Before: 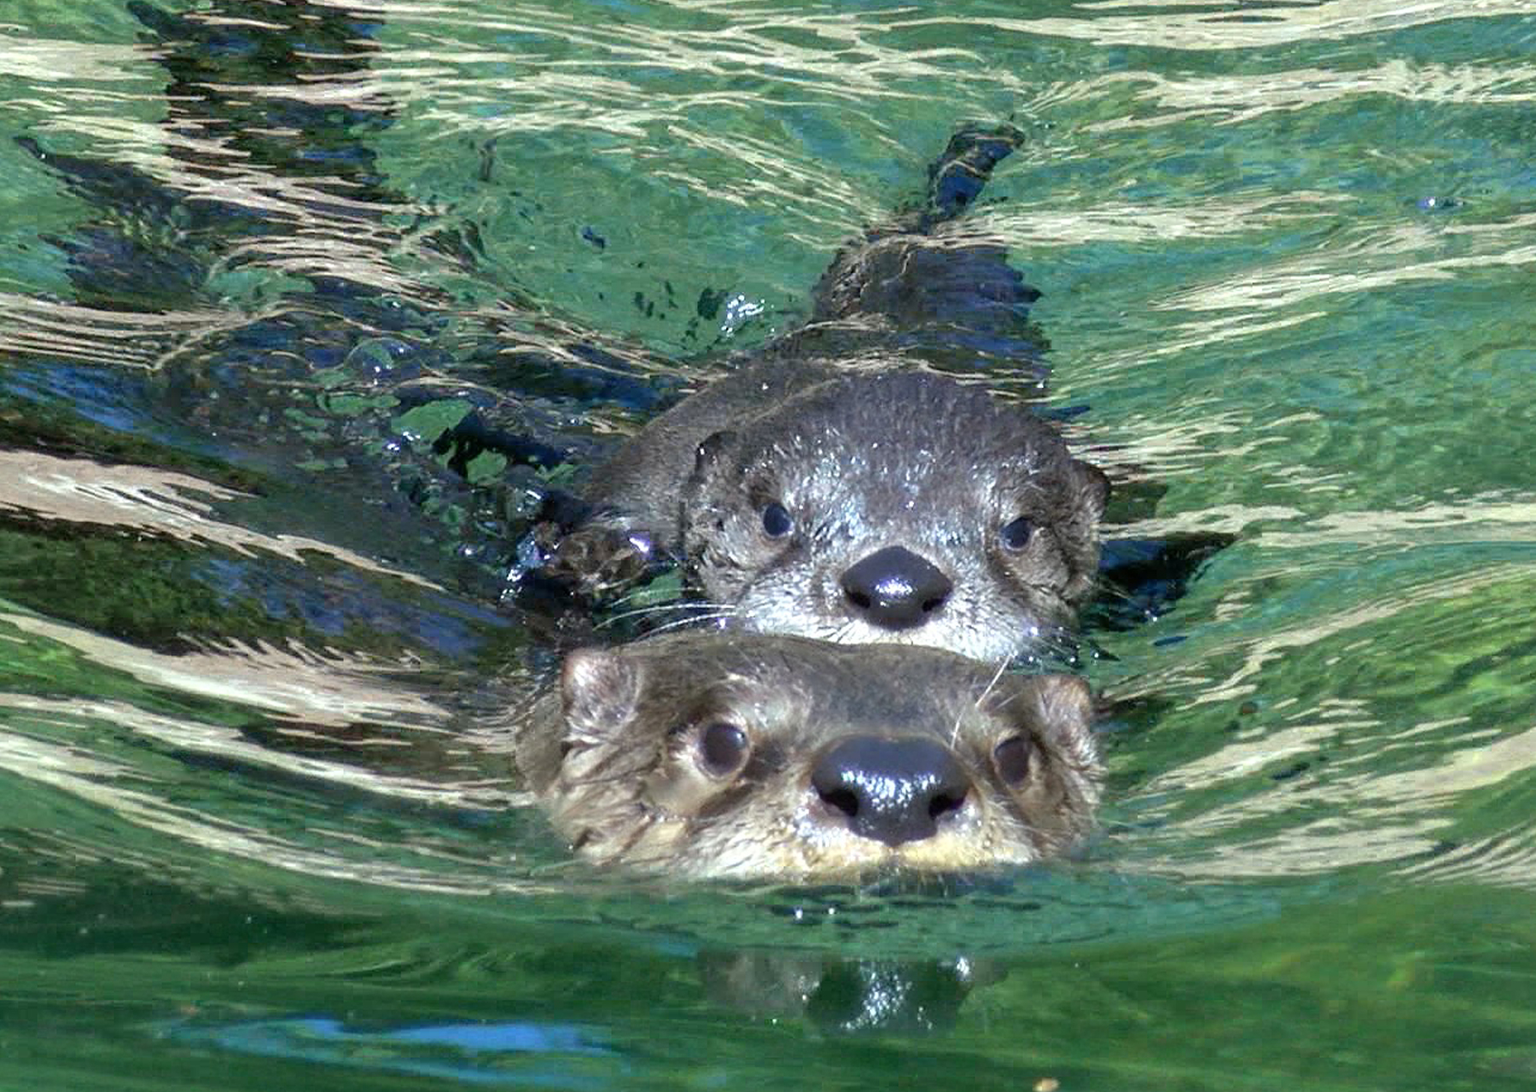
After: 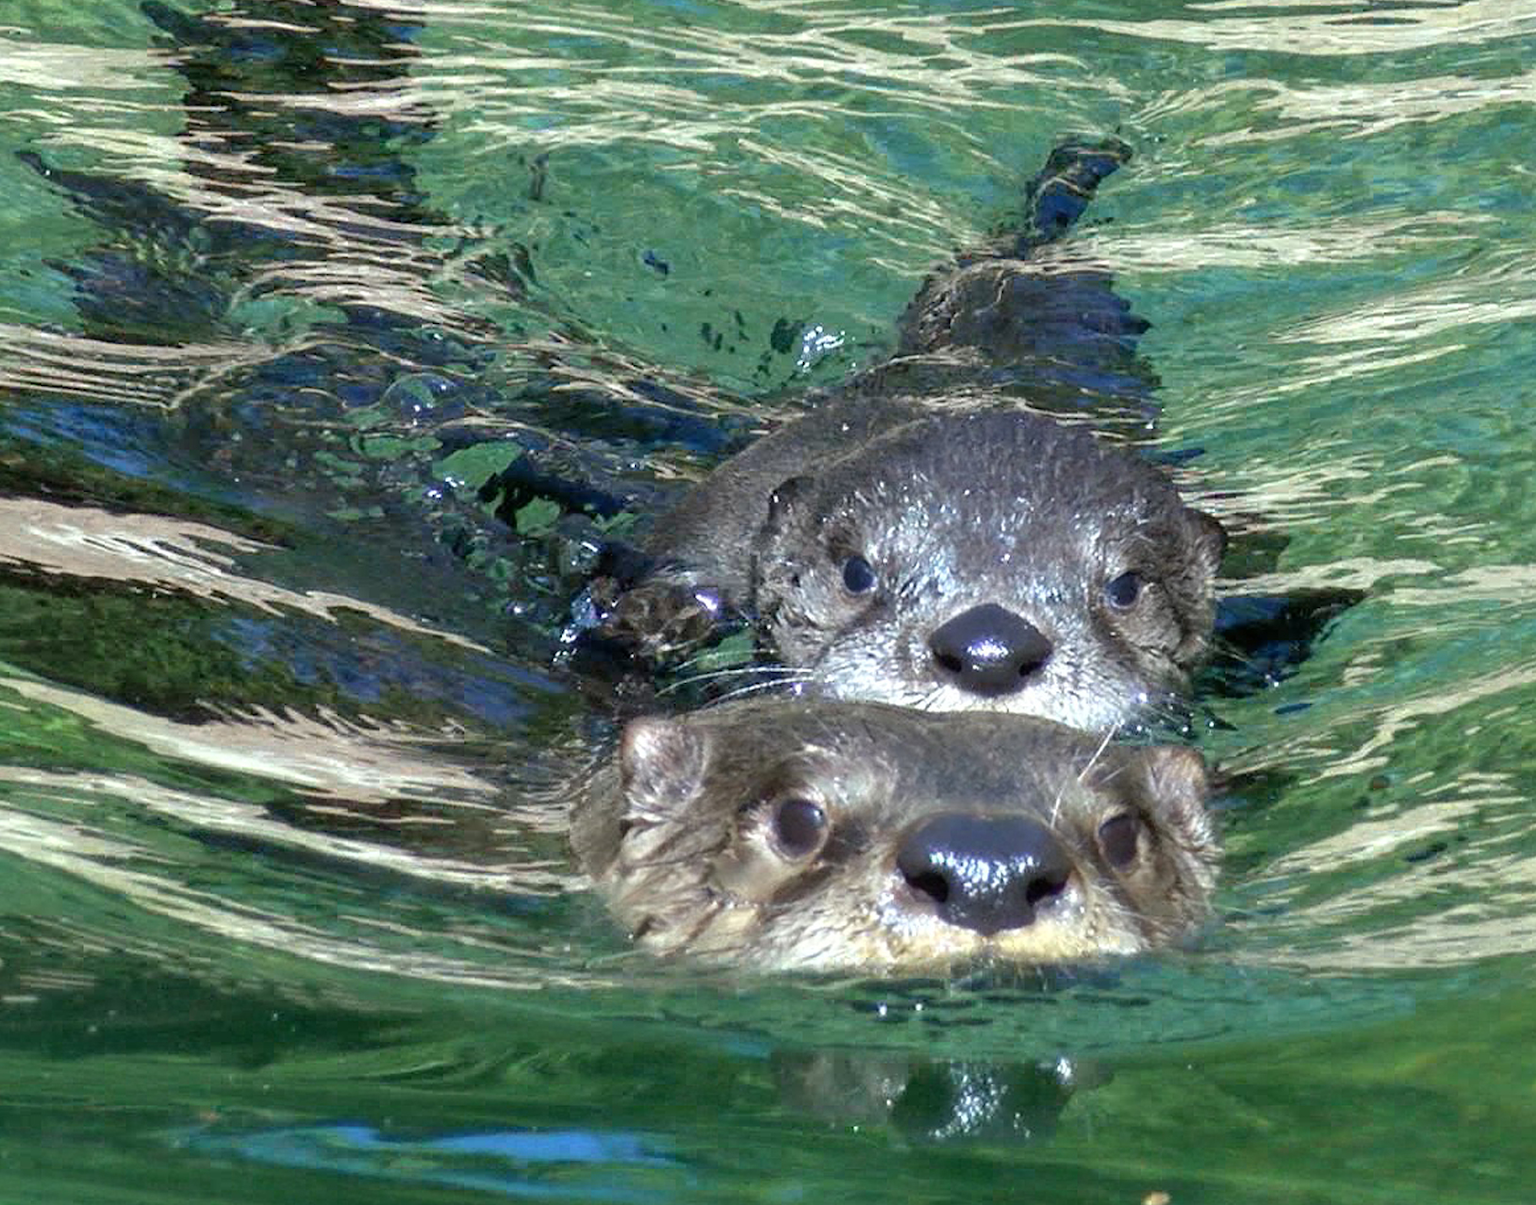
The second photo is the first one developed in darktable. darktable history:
crop: right 9.498%, bottom 0.027%
